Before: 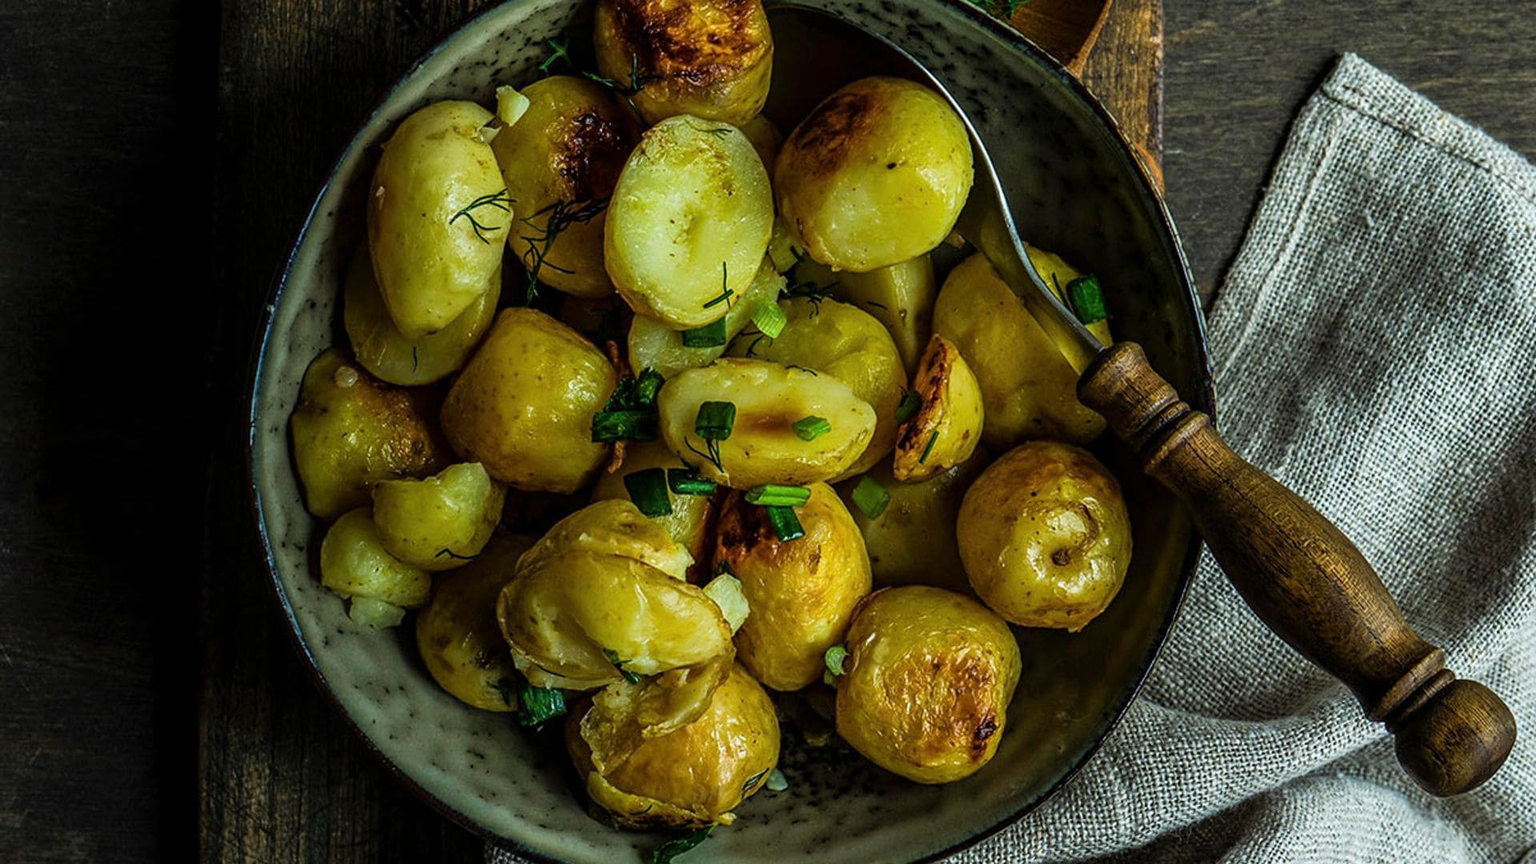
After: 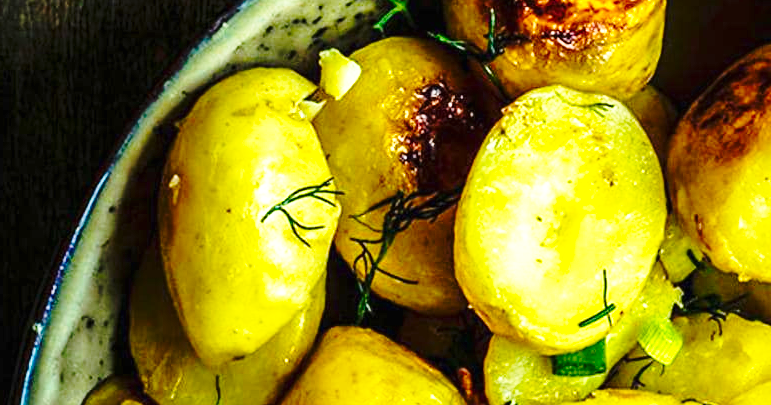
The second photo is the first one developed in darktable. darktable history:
color balance rgb: linear chroma grading › global chroma 15.398%, perceptual saturation grading › global saturation 8.761%
exposure: black level correction 0, exposure 1.104 EV, compensate exposure bias true, compensate highlight preservation false
base curve: curves: ch0 [(0, 0) (0.032, 0.037) (0.105, 0.228) (0.435, 0.76) (0.856, 0.983) (1, 1)], preserve colors none
crop: left 15.72%, top 5.441%, right 44.114%, bottom 56.978%
